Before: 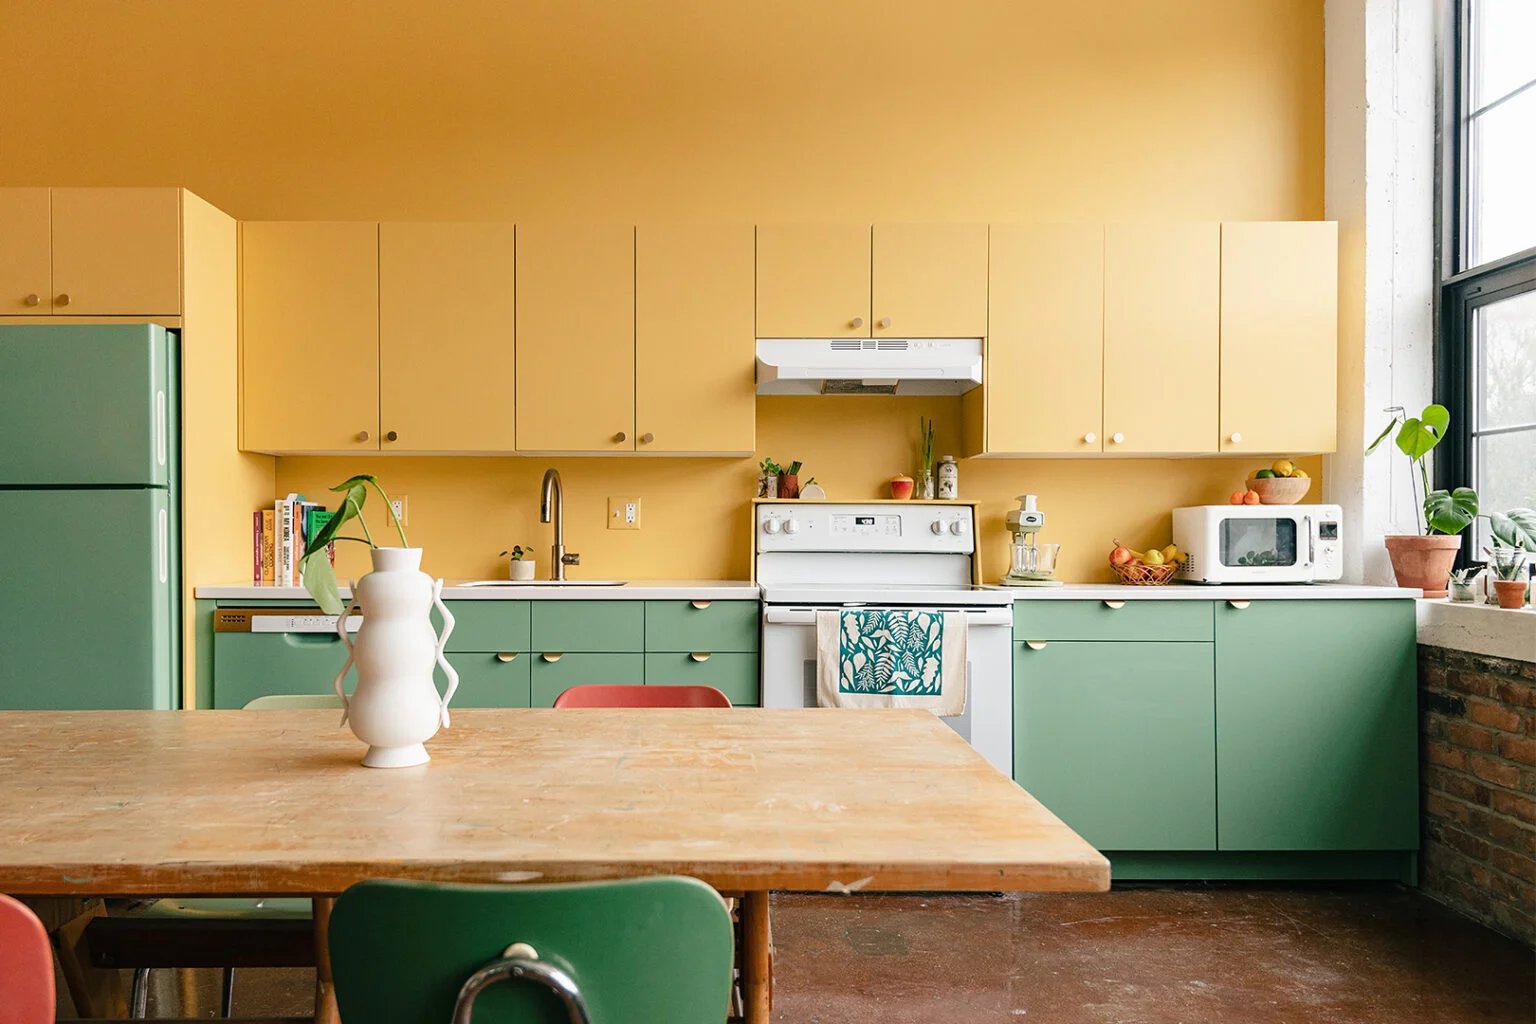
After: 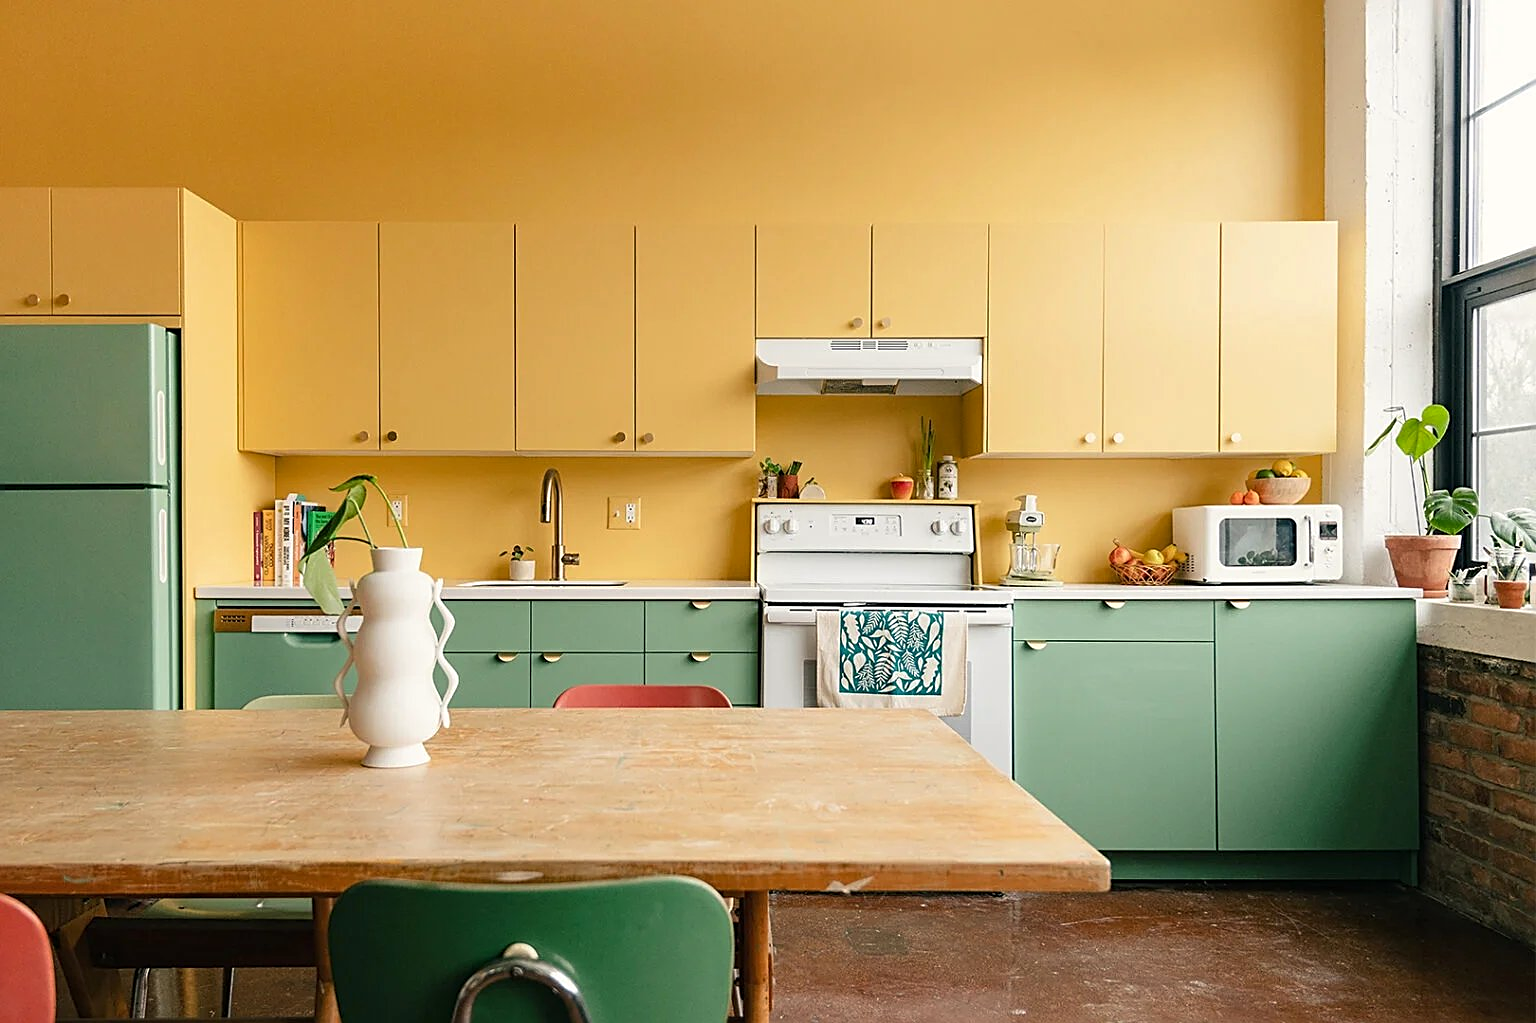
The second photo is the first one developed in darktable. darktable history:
sharpen: on, module defaults
crop: bottom 0.061%
color correction: highlights b* 2.98
